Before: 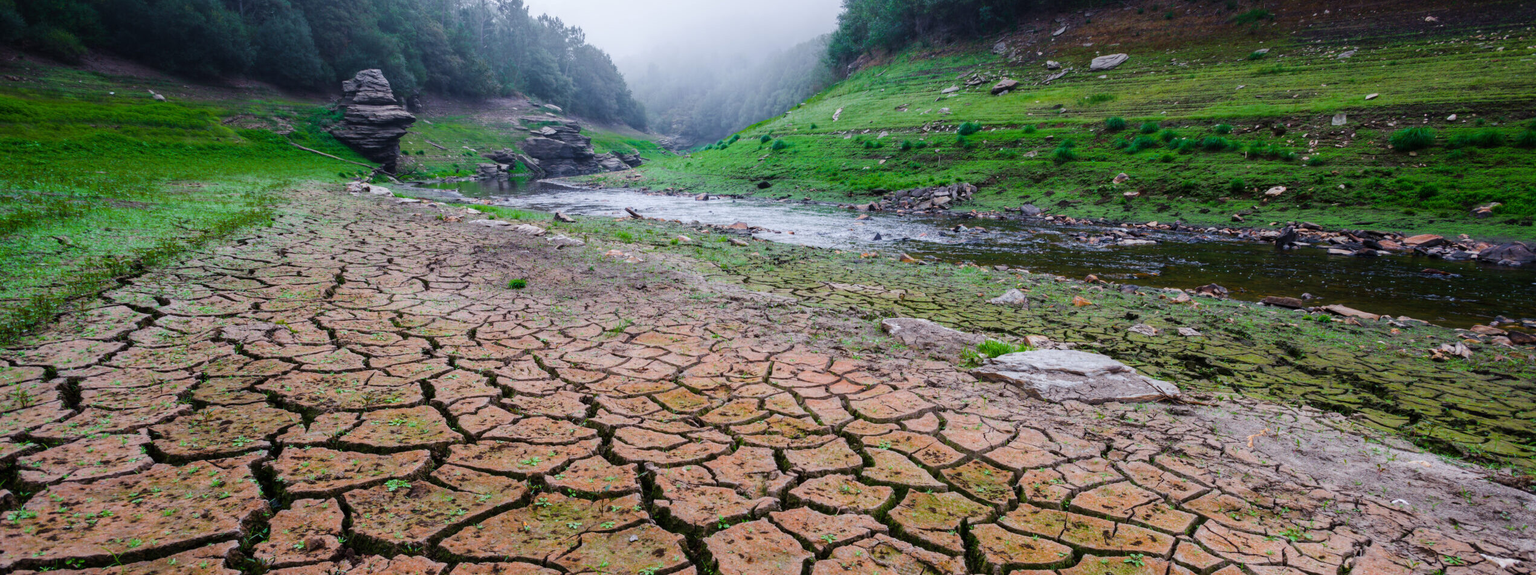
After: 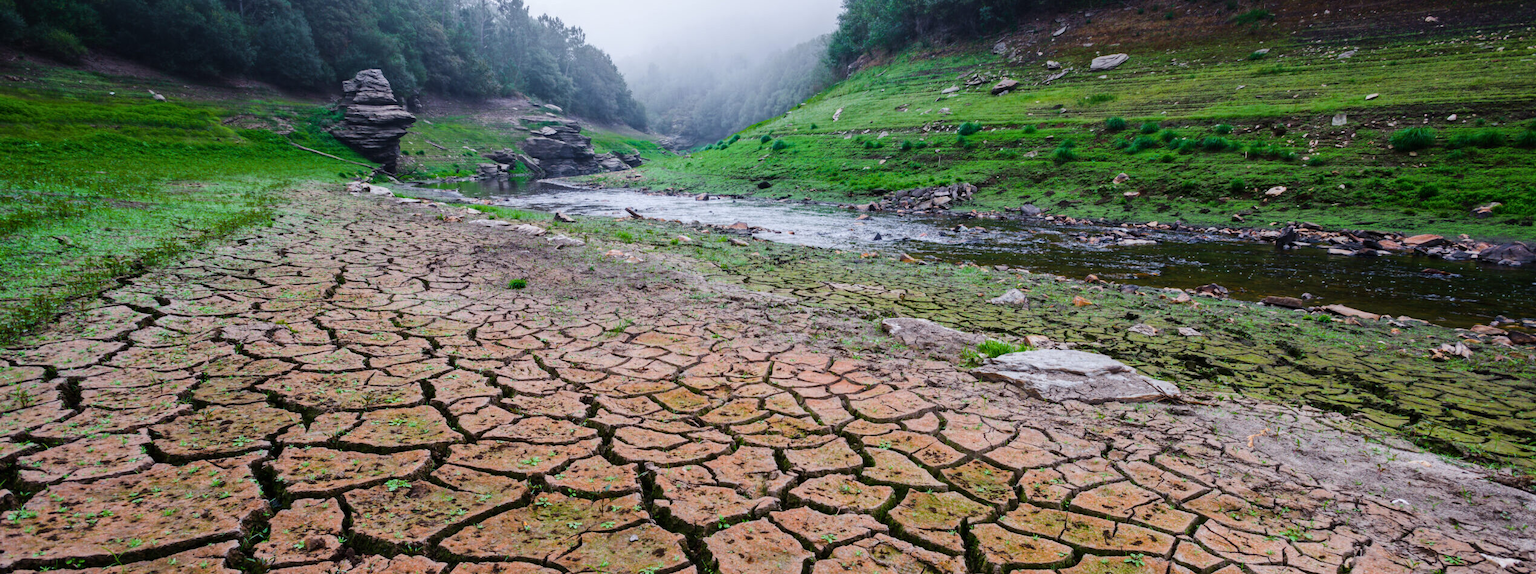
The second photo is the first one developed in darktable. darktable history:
highpass: on, module defaults | blend: blend mode softlight, opacity 50%; mask: uniform (no mask)
